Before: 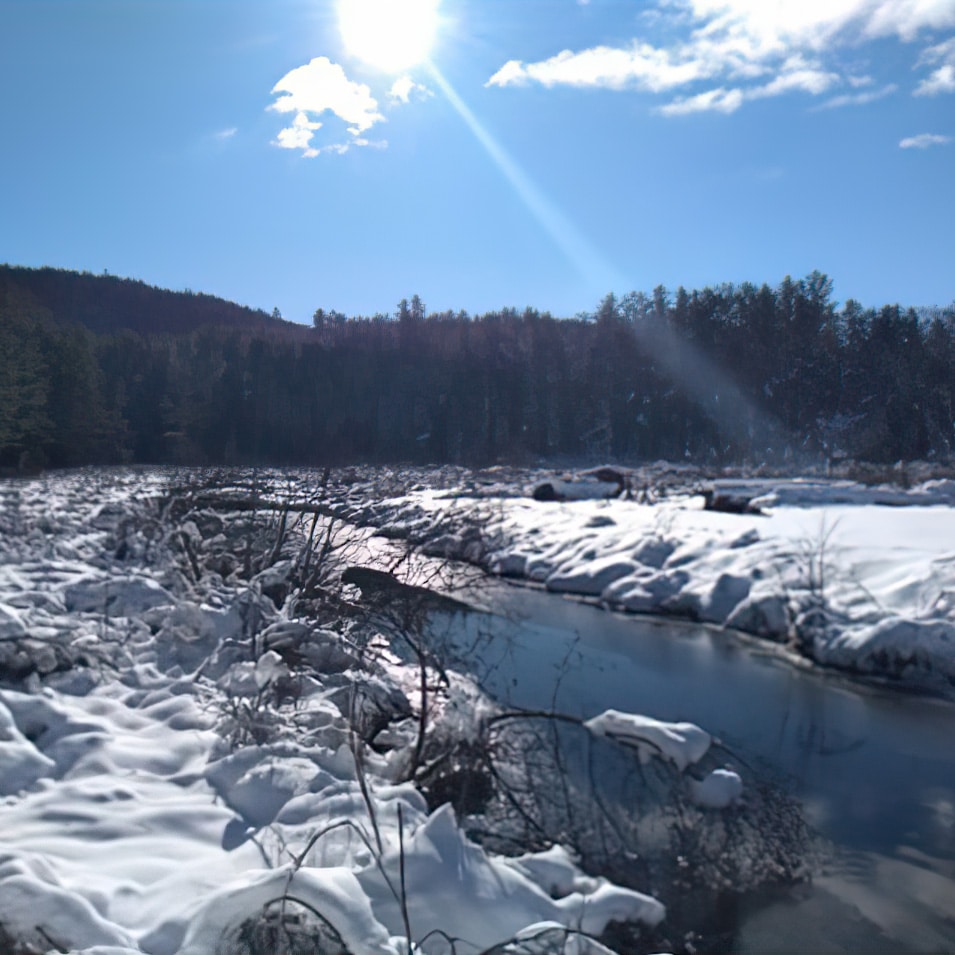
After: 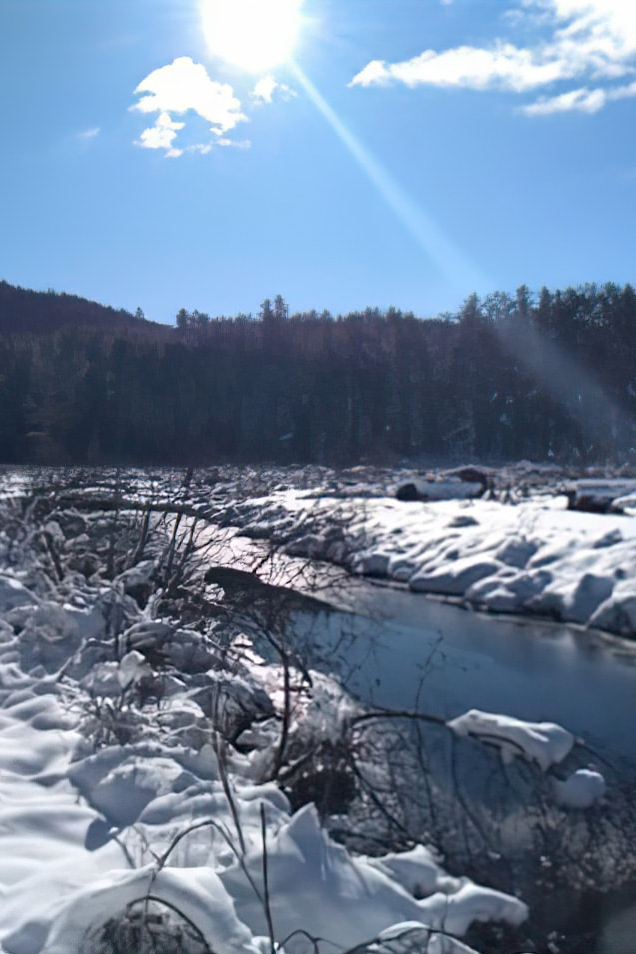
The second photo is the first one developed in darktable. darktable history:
crop and rotate: left 14.436%, right 18.898%
base curve: preserve colors none
